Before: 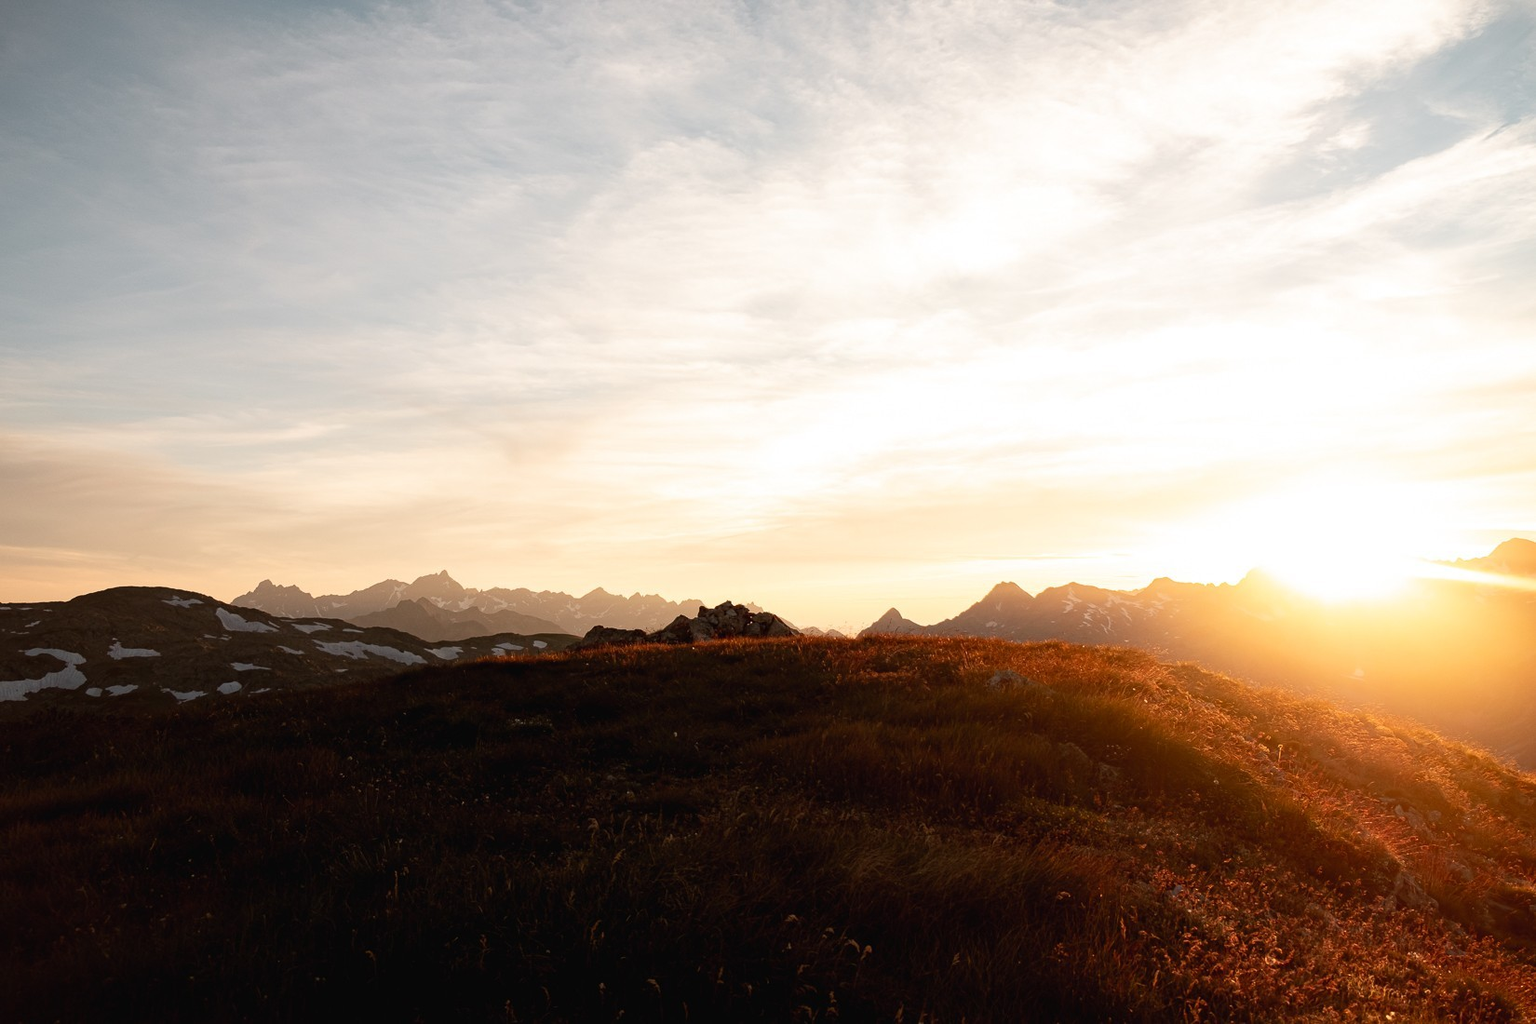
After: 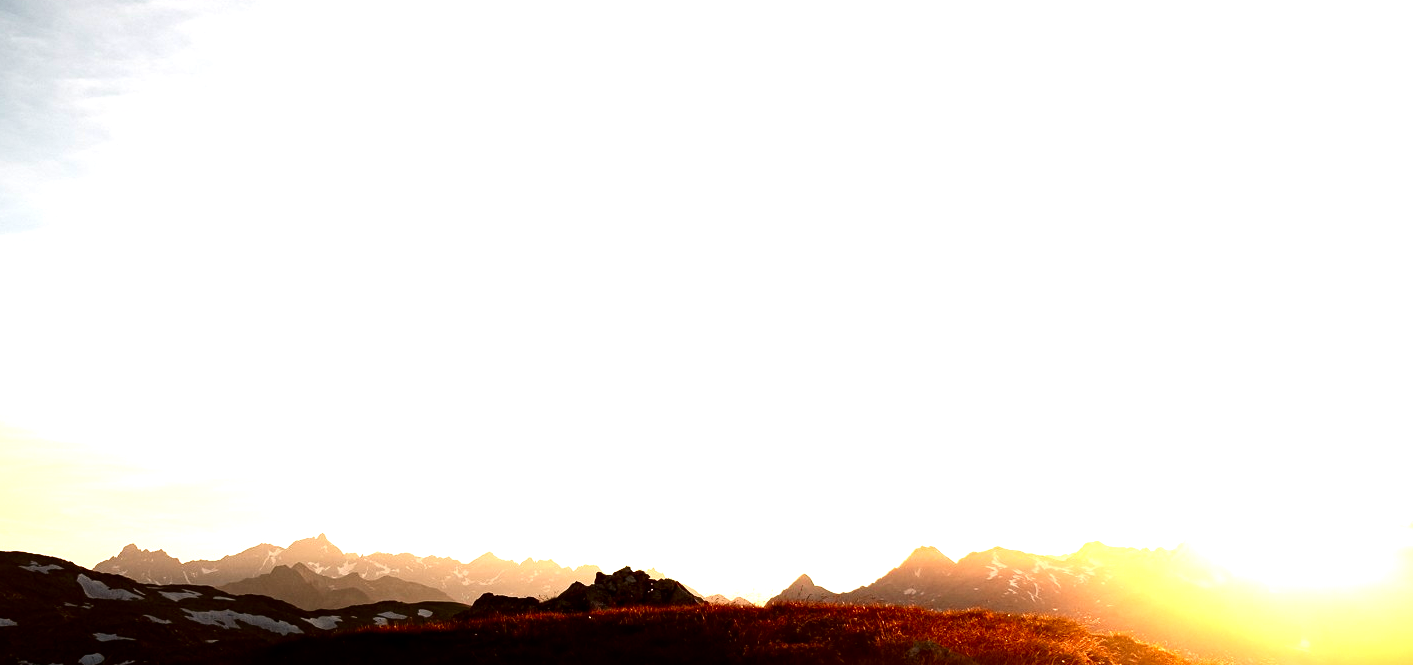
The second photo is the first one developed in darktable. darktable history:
contrast brightness saturation: contrast 0.126, brightness -0.236, saturation 0.137
tone equalizer: -8 EV -1.08 EV, -7 EV -1.03 EV, -6 EV -0.846 EV, -5 EV -0.594 EV, -3 EV 0.603 EV, -2 EV 0.84 EV, -1 EV 0.995 EV, +0 EV 1.07 EV
crop and rotate: left 9.449%, top 7.2%, right 4.867%, bottom 32.298%
